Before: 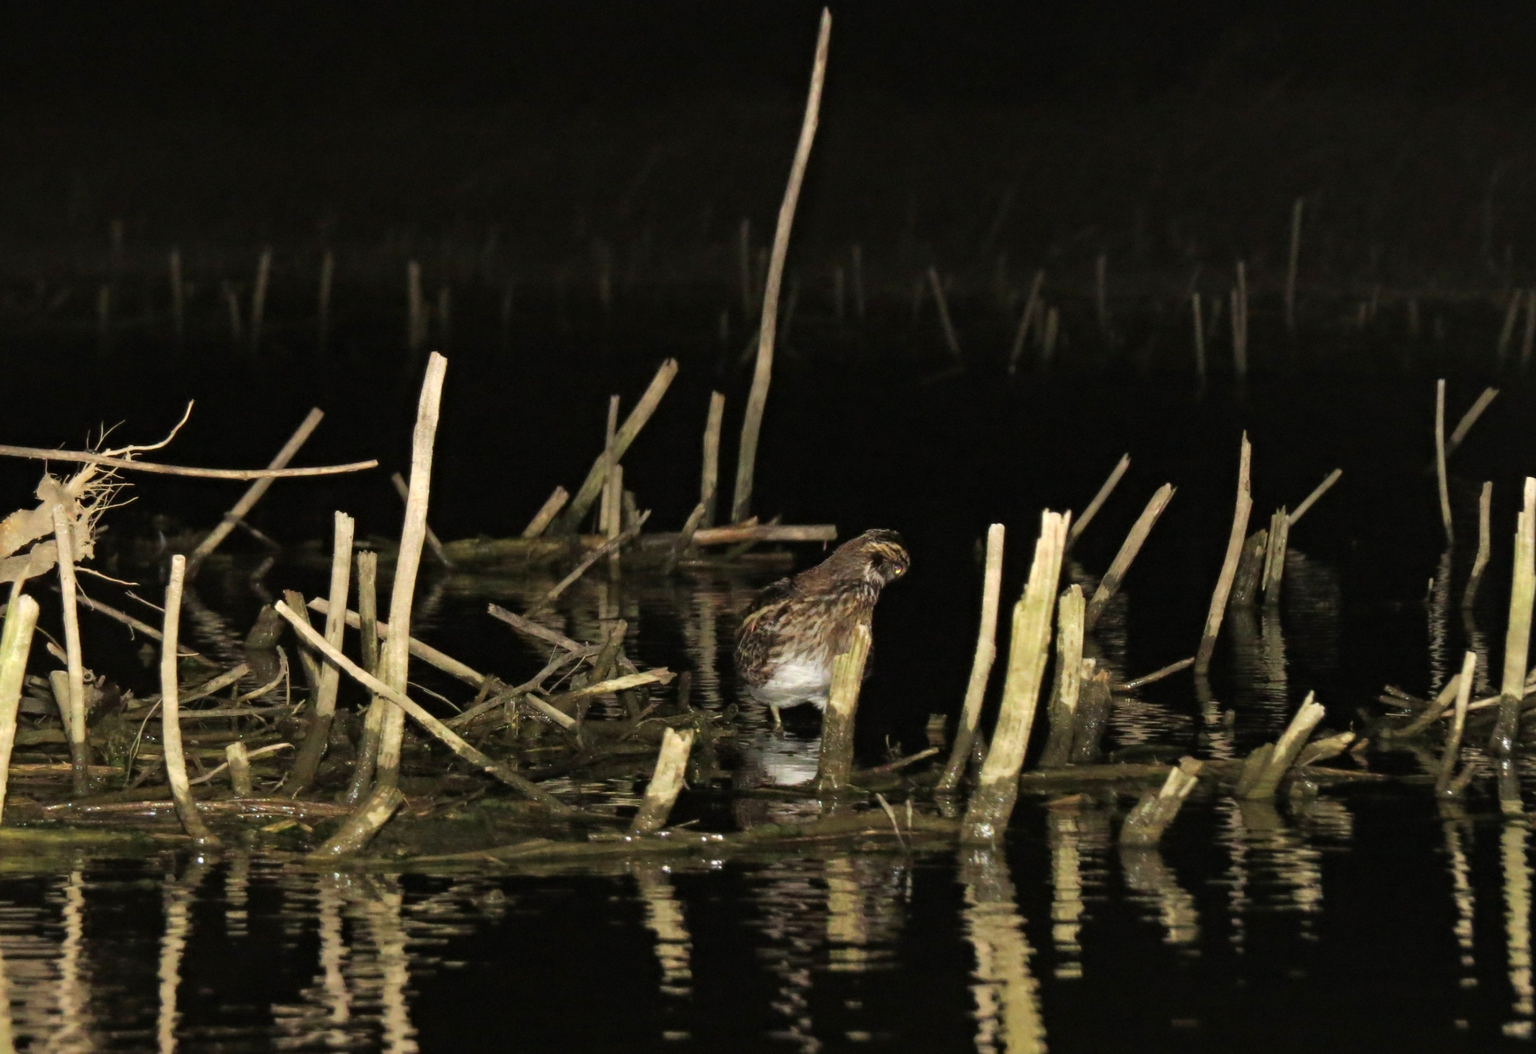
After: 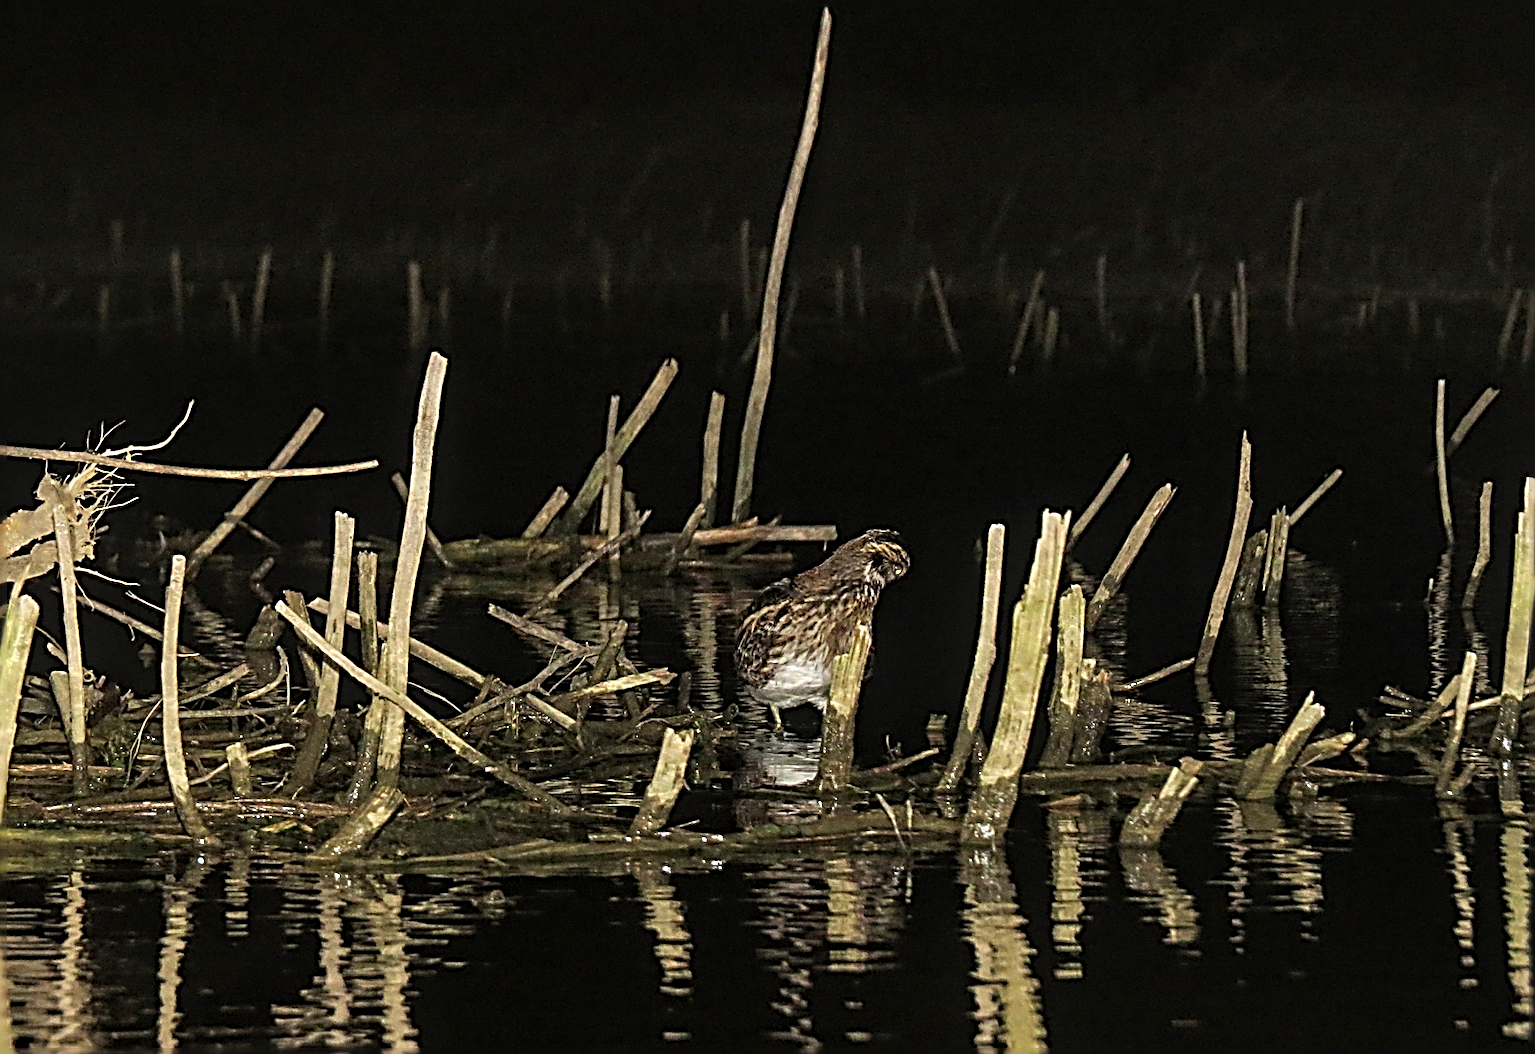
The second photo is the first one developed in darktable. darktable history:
local contrast: on, module defaults
sharpen: radius 4.001, amount 2
